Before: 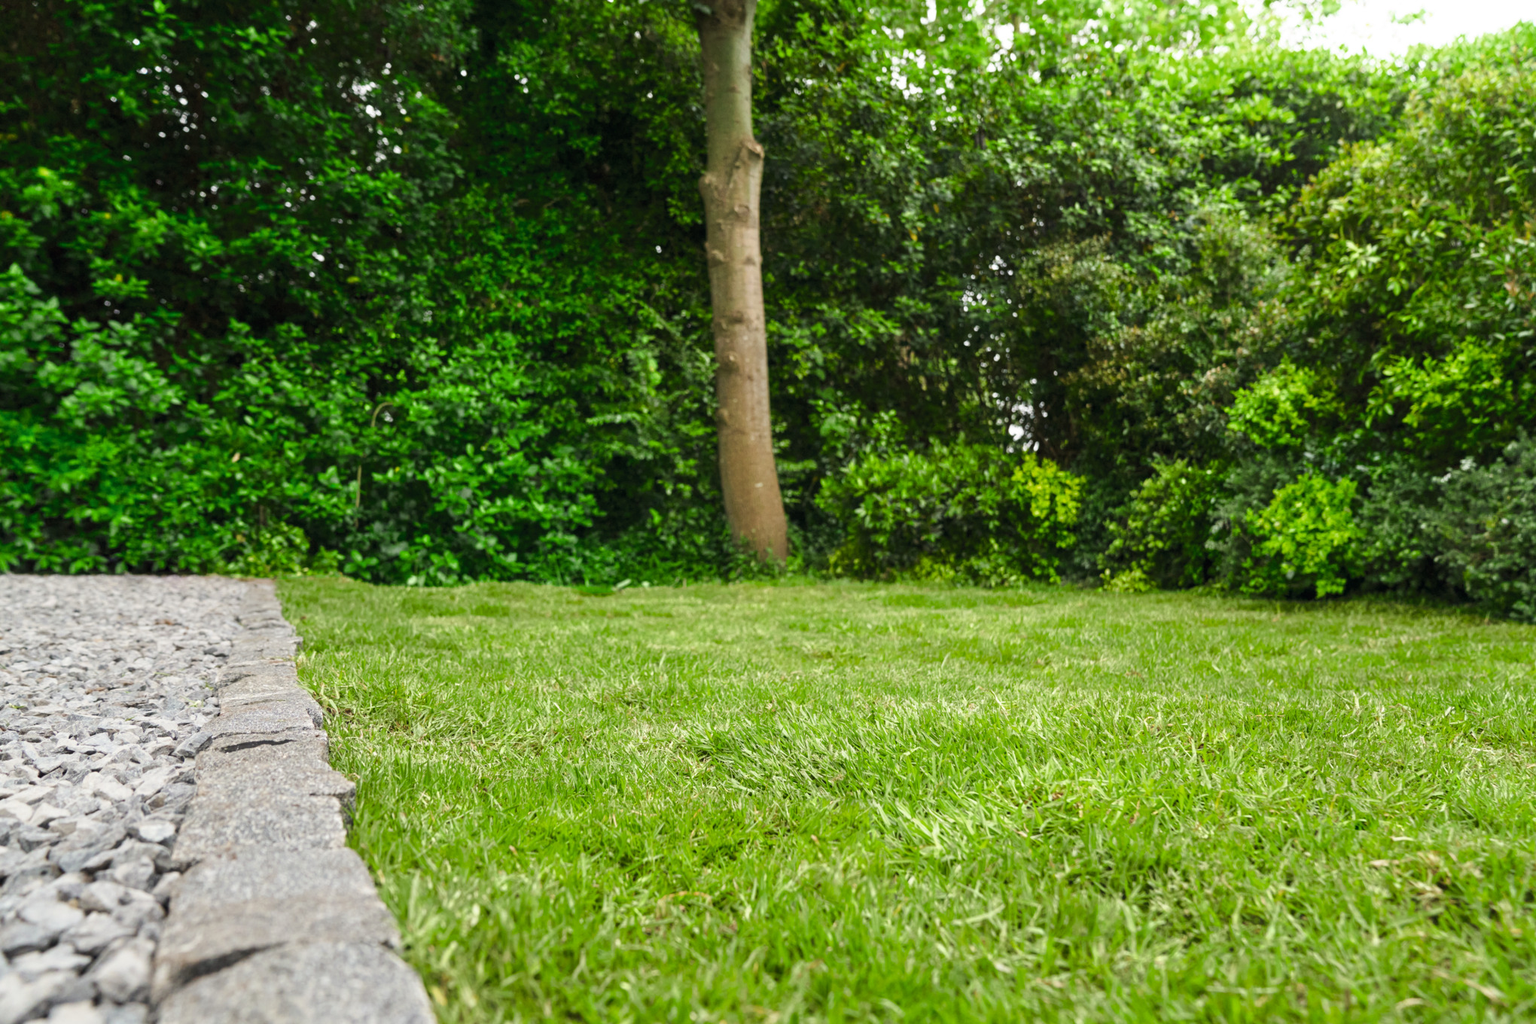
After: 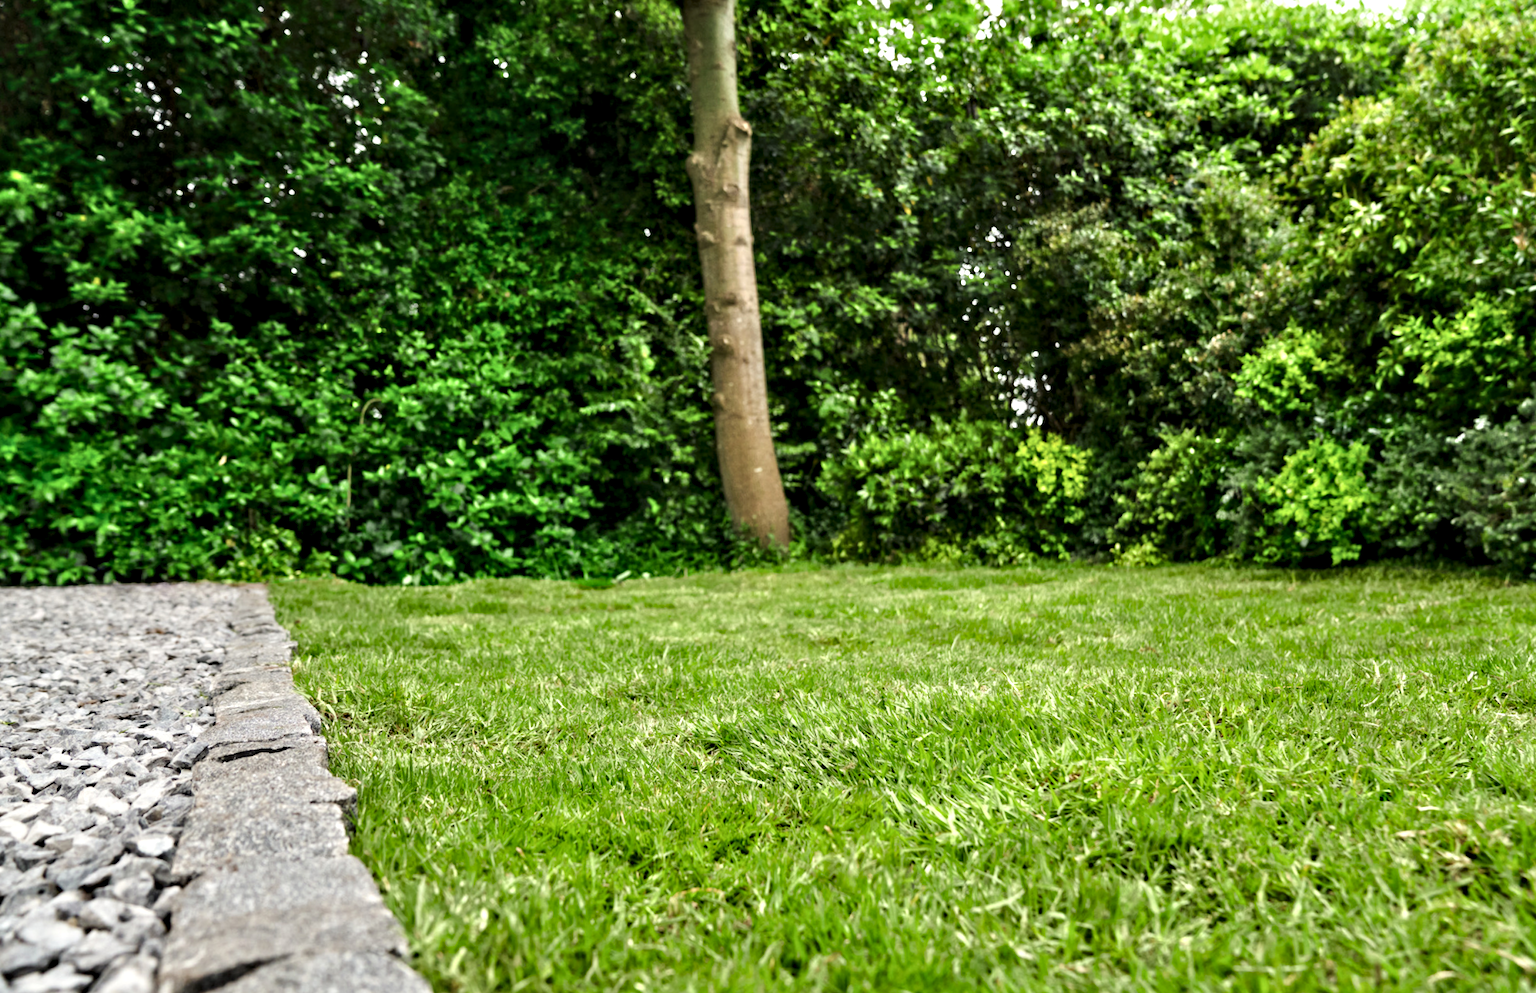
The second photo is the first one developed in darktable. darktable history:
contrast equalizer: y [[0.511, 0.558, 0.631, 0.632, 0.559, 0.512], [0.5 ×6], [0.507, 0.559, 0.627, 0.644, 0.647, 0.647], [0 ×6], [0 ×6]]
rotate and perspective: rotation -2°, crop left 0.022, crop right 0.978, crop top 0.049, crop bottom 0.951
